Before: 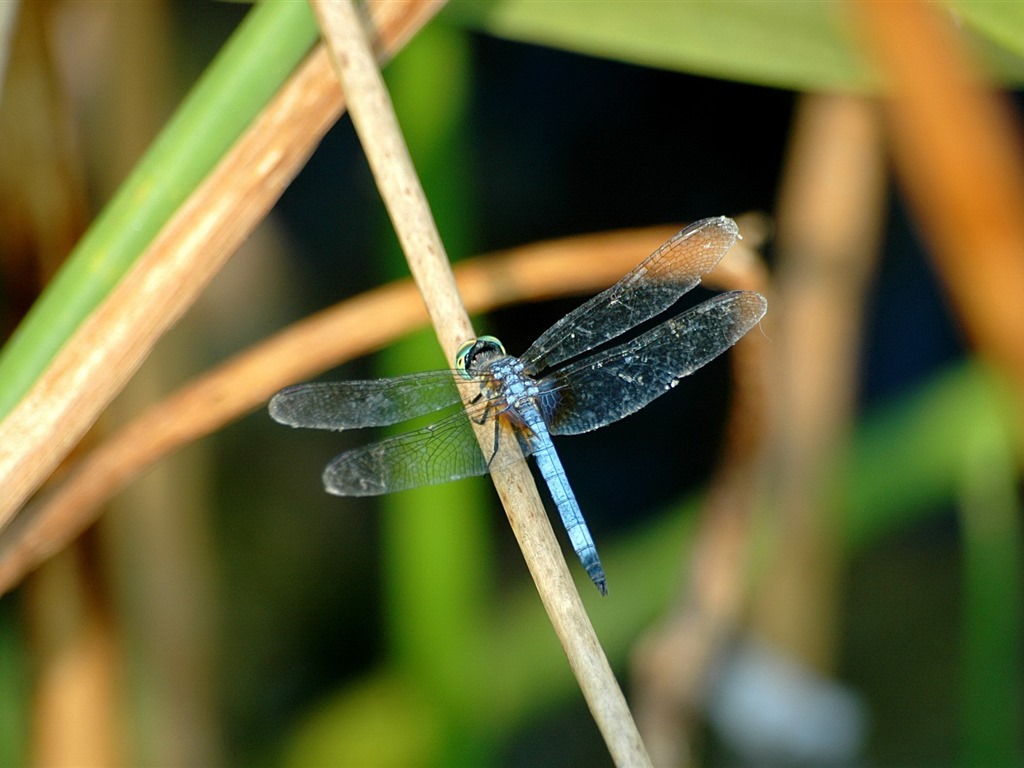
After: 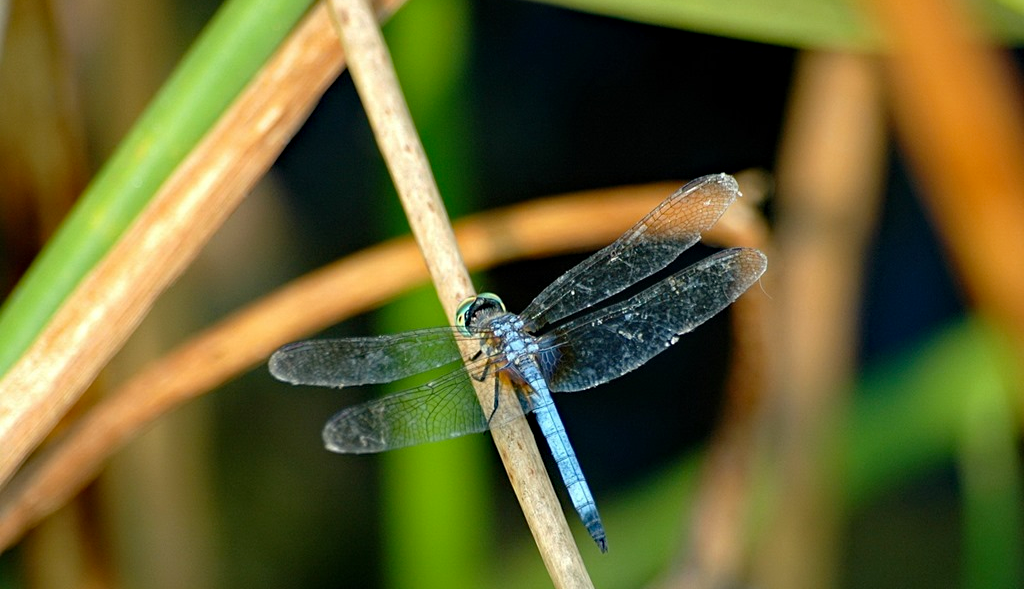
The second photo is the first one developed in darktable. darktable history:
crop: top 5.667%, bottom 17.637%
haze removal: strength 0.29, distance 0.25, compatibility mode true, adaptive false
